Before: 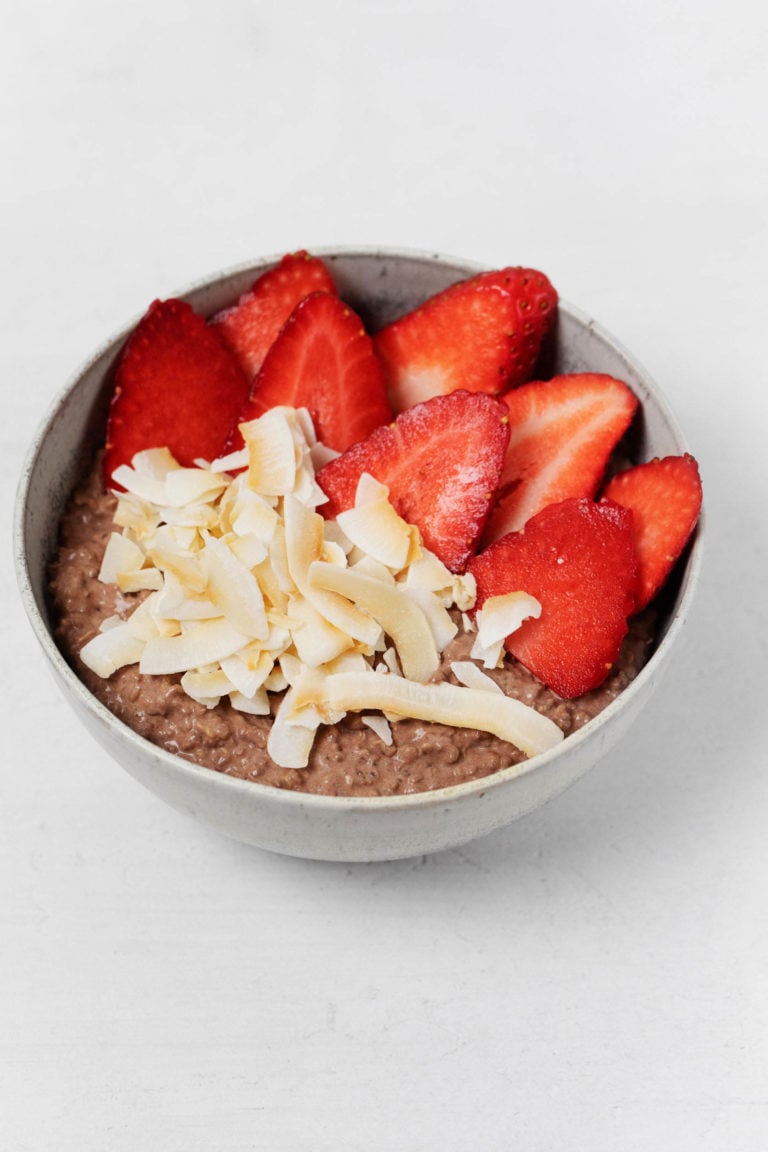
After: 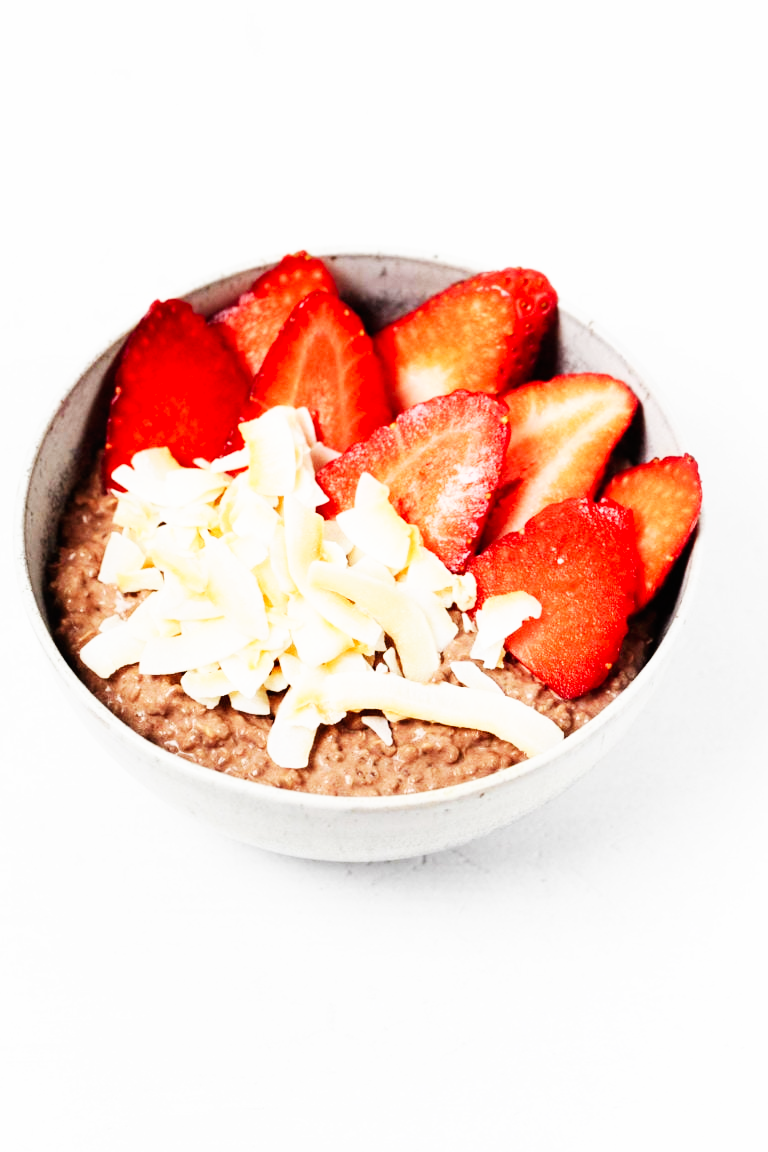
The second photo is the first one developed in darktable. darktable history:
contrast brightness saturation: saturation -0.05
base curve: curves: ch0 [(0, 0) (0.007, 0.004) (0.027, 0.03) (0.046, 0.07) (0.207, 0.54) (0.442, 0.872) (0.673, 0.972) (1, 1)], preserve colors none
